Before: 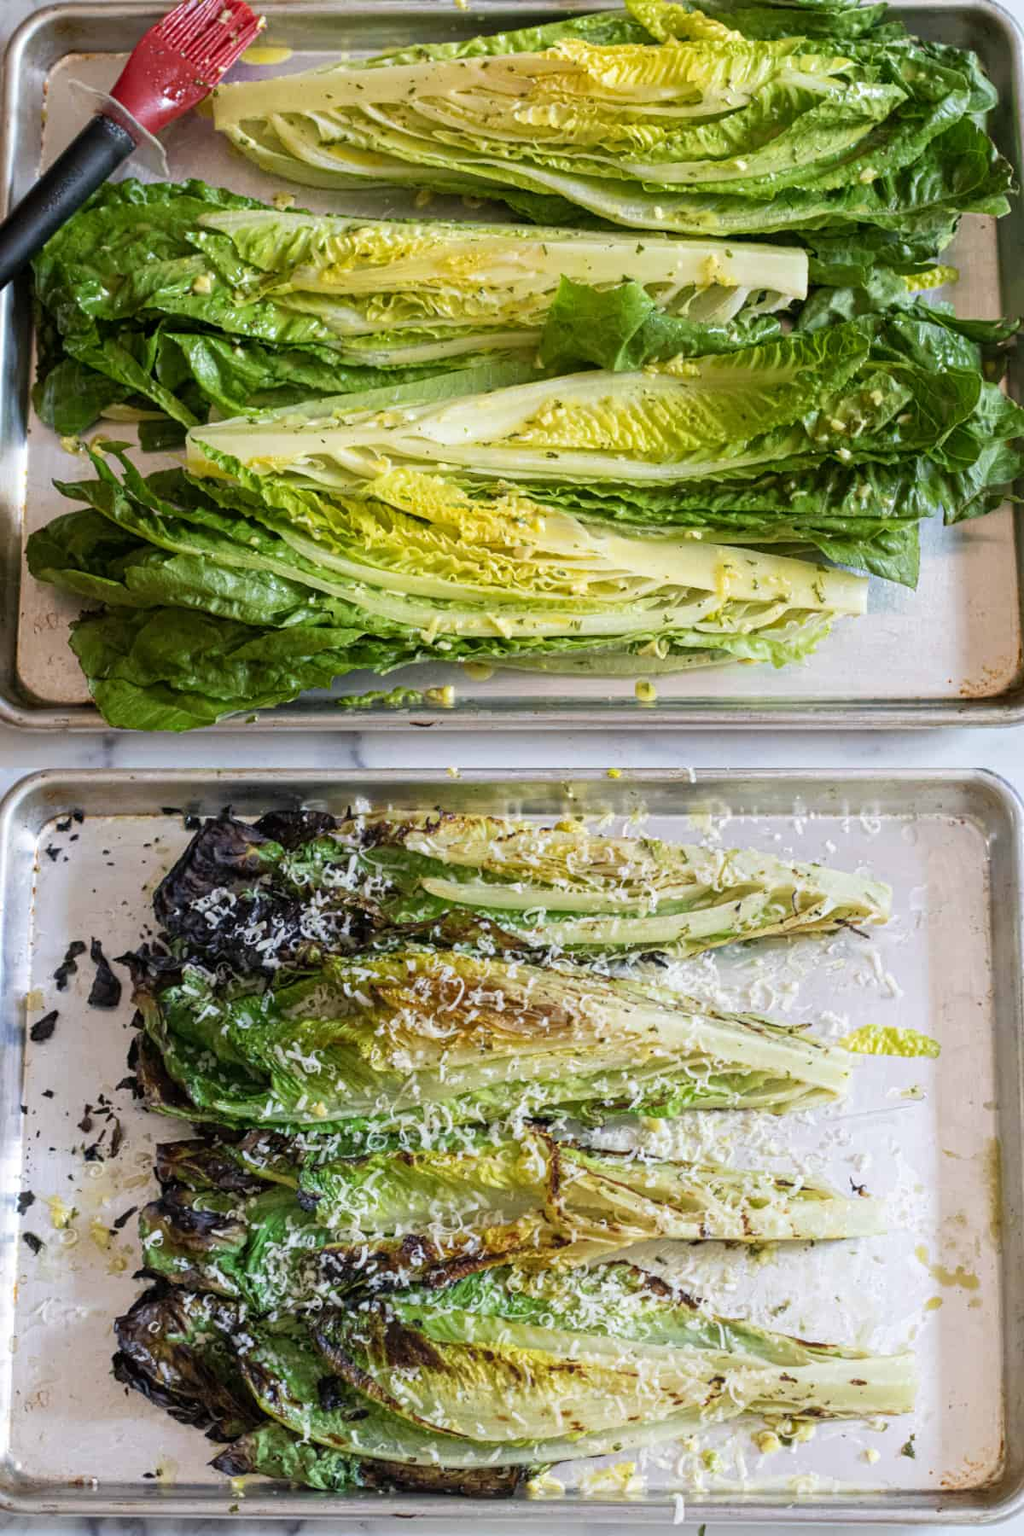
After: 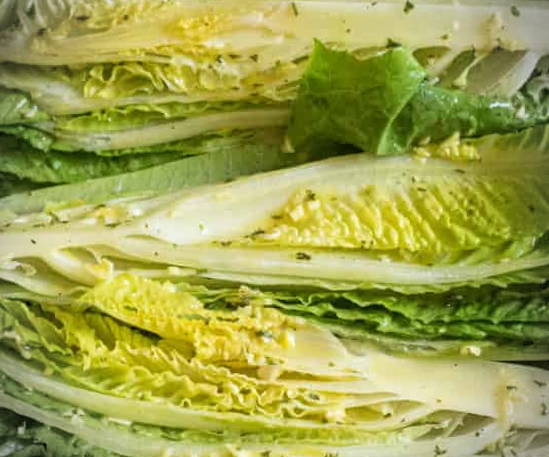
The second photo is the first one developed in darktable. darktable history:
rotate and perspective: lens shift (vertical) 0.048, lens shift (horizontal) -0.024, automatic cropping off
crop: left 28.64%, top 16.832%, right 26.637%, bottom 58.055%
white balance: emerald 1
vignetting: dithering 8-bit output, unbound false
